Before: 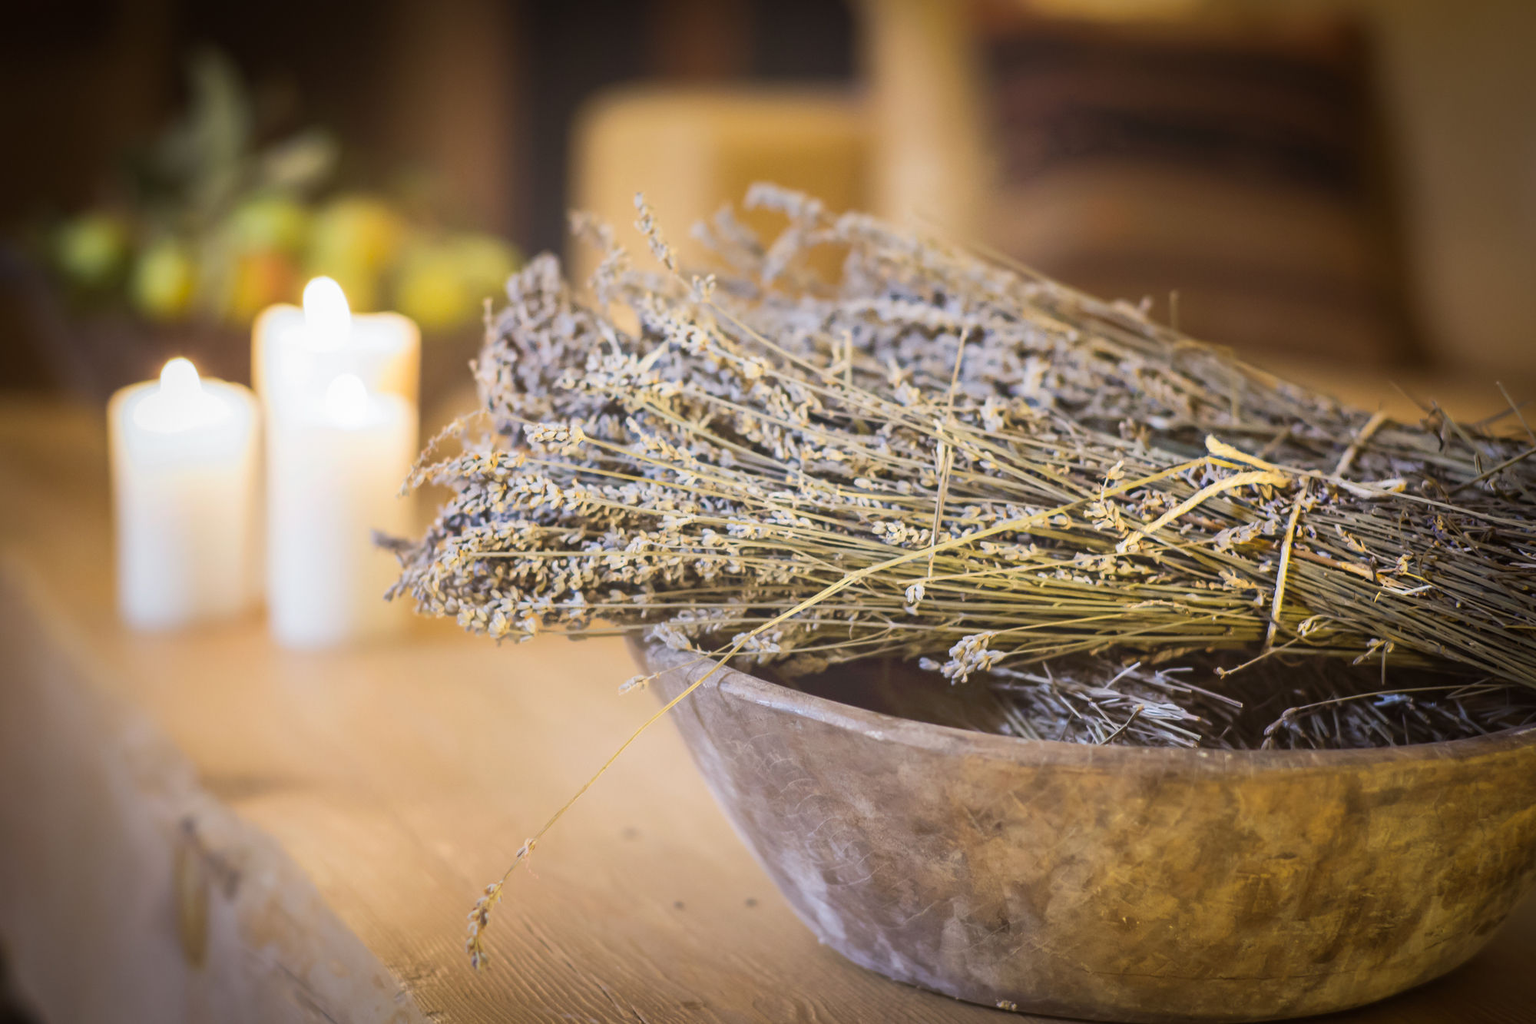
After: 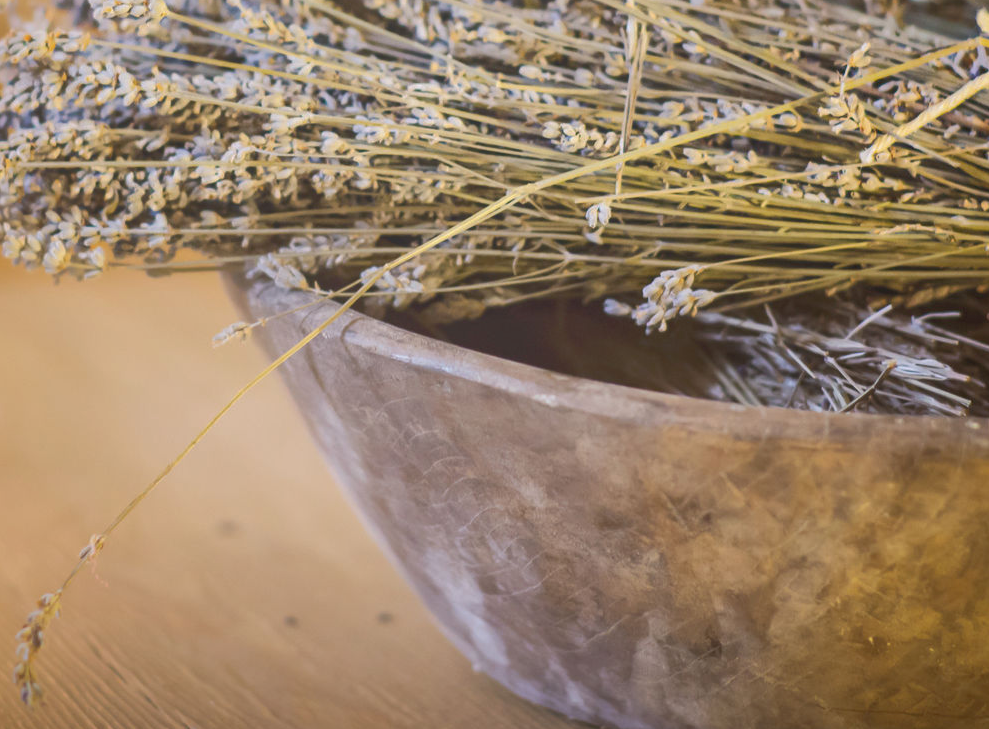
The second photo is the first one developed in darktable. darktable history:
shadows and highlights: on, module defaults
crop: left 29.672%, top 41.786%, right 20.851%, bottom 3.487%
